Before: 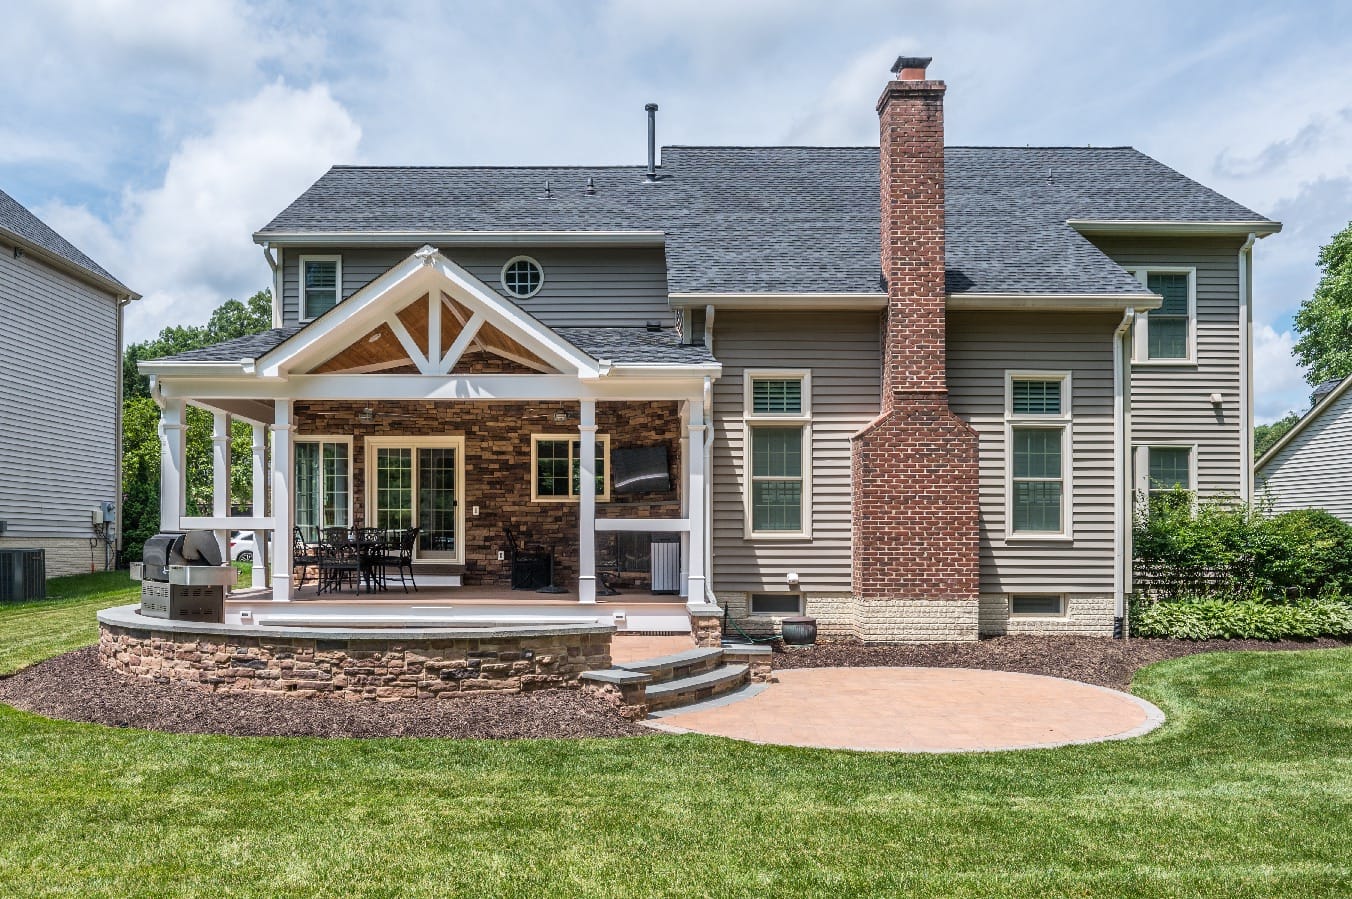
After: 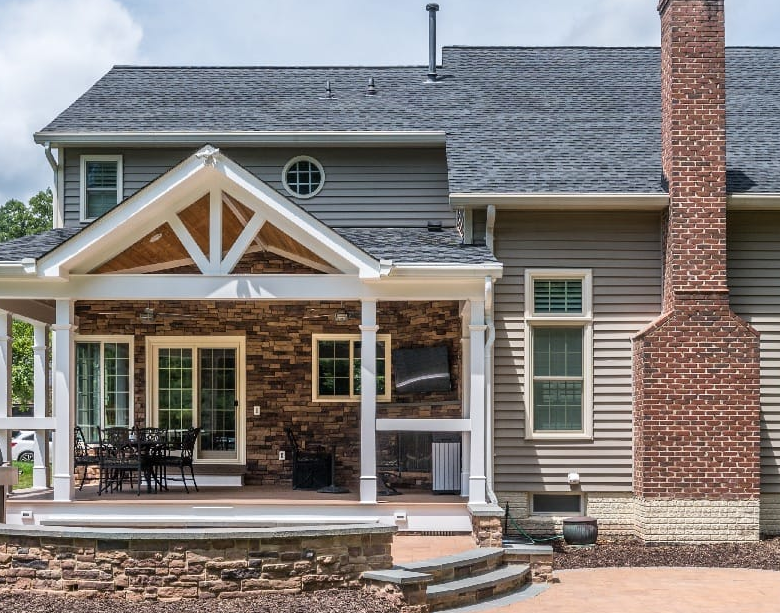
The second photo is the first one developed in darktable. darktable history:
crop: left 16.202%, top 11.208%, right 26.045%, bottom 20.557%
white balance: red 1, blue 1
